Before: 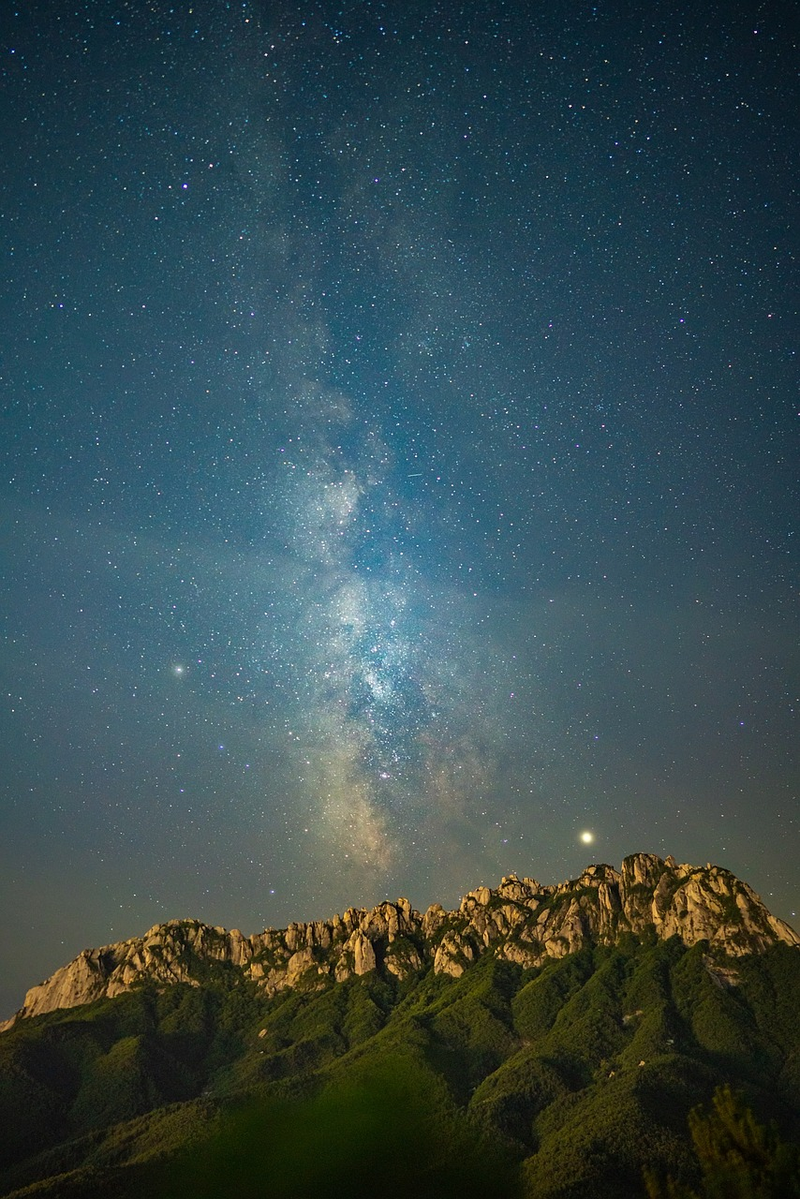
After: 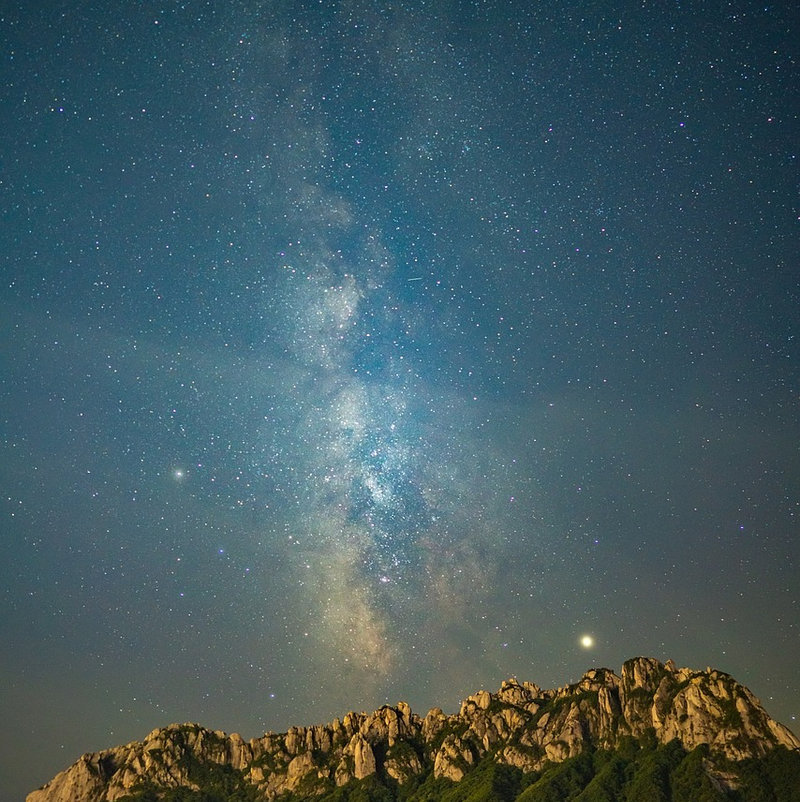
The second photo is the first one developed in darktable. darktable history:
crop: top 16.349%, bottom 16.694%
